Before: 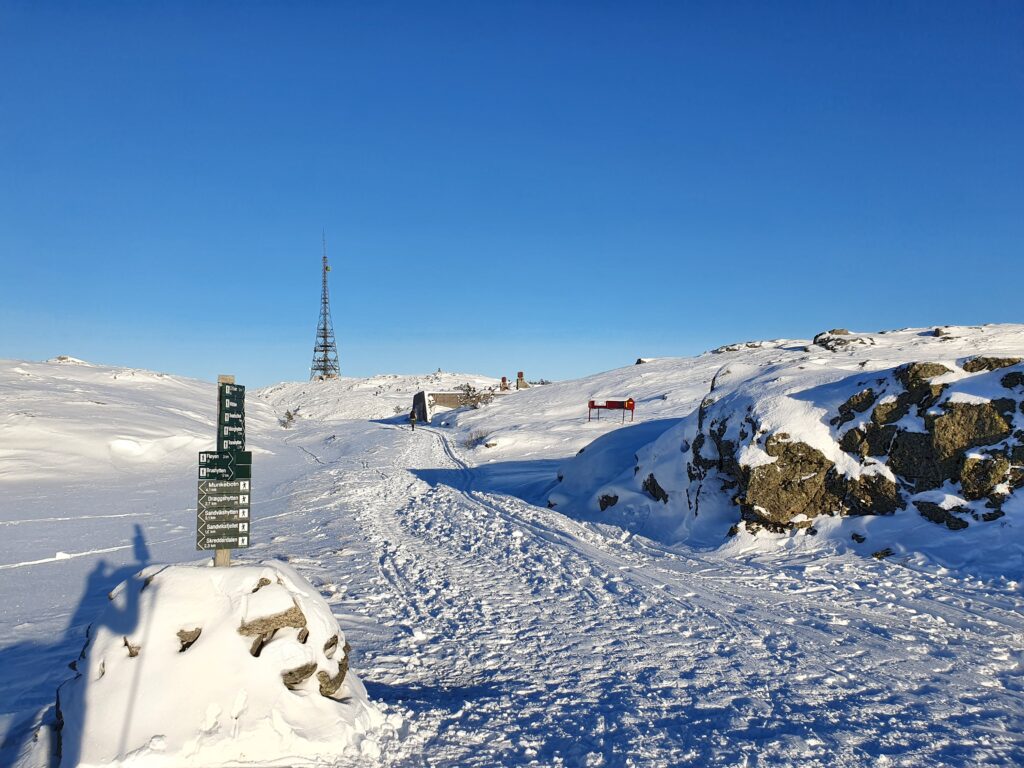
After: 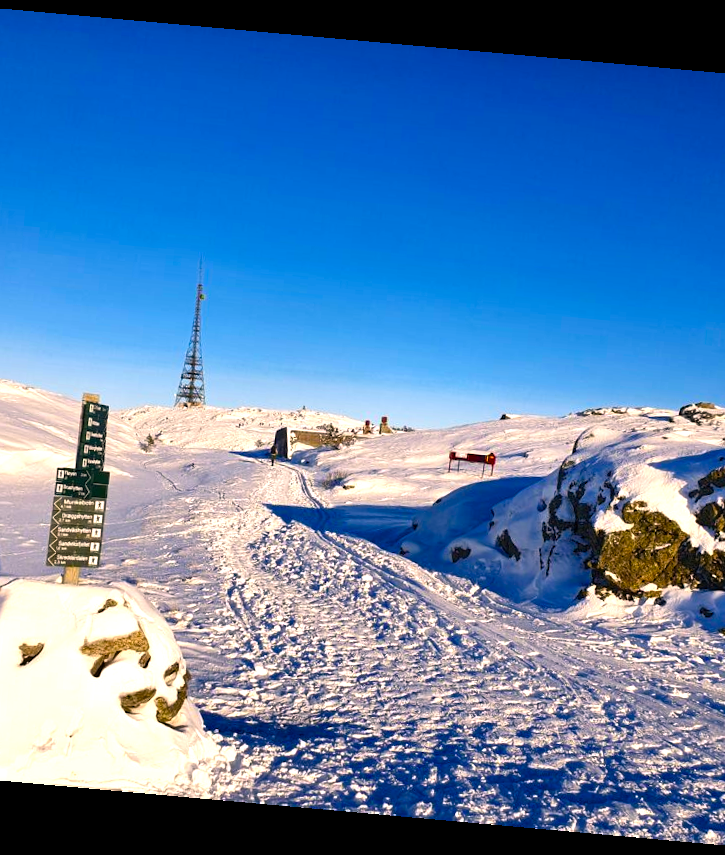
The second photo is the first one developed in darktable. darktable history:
color balance rgb: linear chroma grading › global chroma 9%, perceptual saturation grading › global saturation 36%, perceptual saturation grading › shadows 35%, perceptual brilliance grading › global brilliance 15%, perceptual brilliance grading › shadows -35%, global vibrance 15%
crop and rotate: left 15.546%, right 17.787%
rotate and perspective: rotation 5.12°, automatic cropping off
color correction: highlights a* 11.96, highlights b* 11.58
